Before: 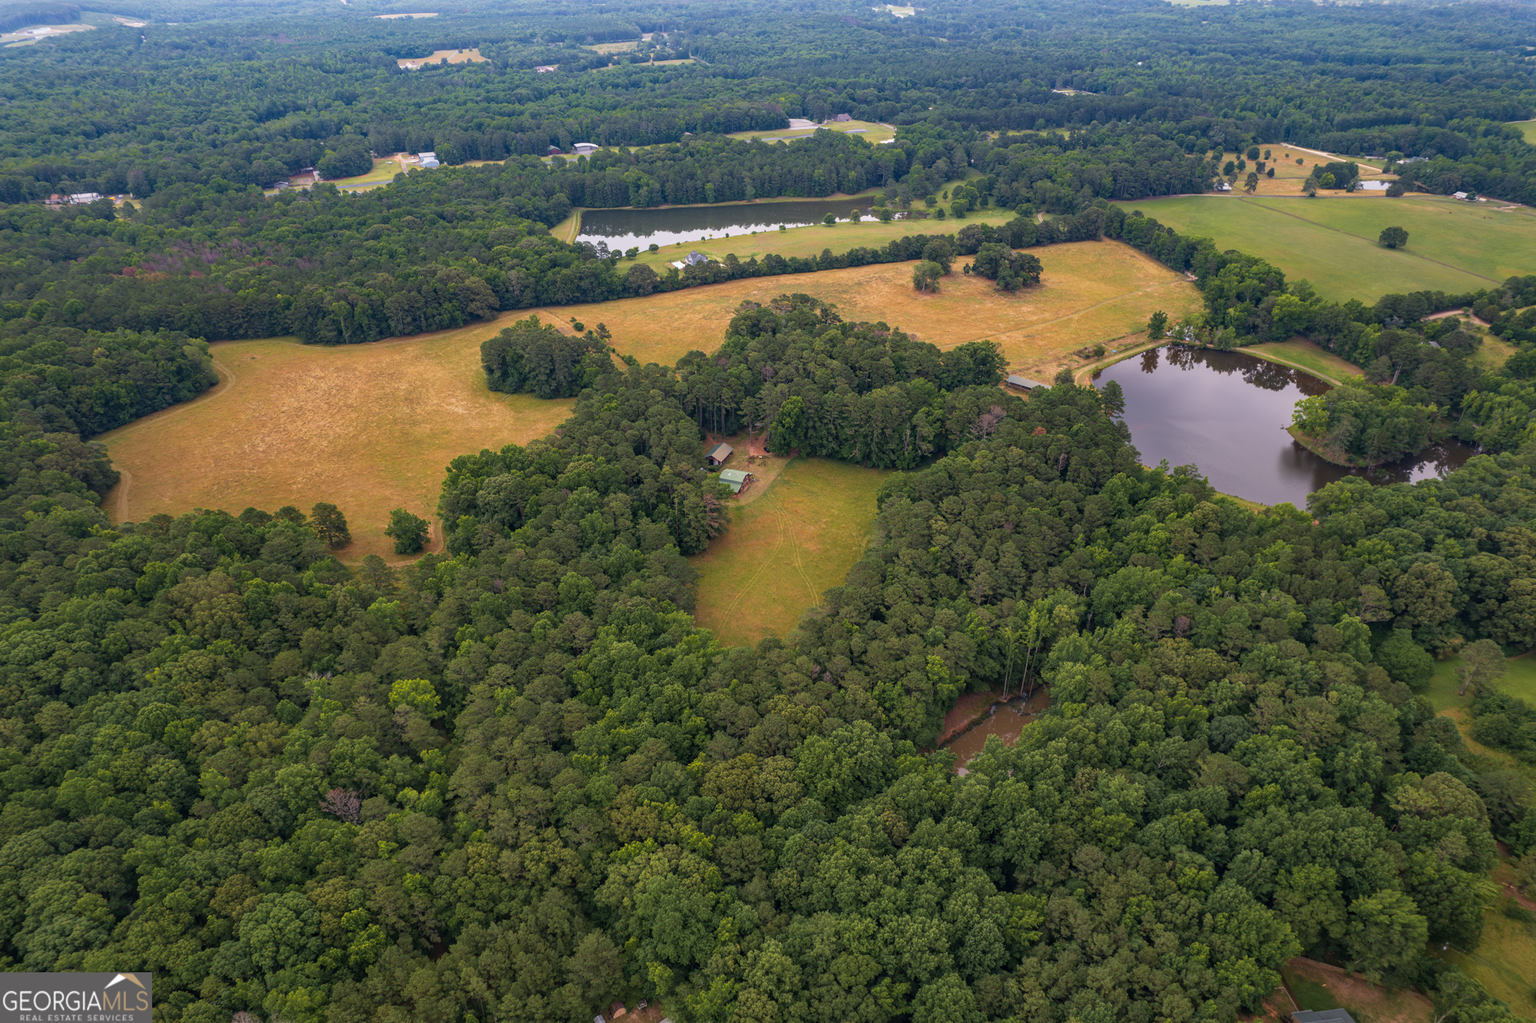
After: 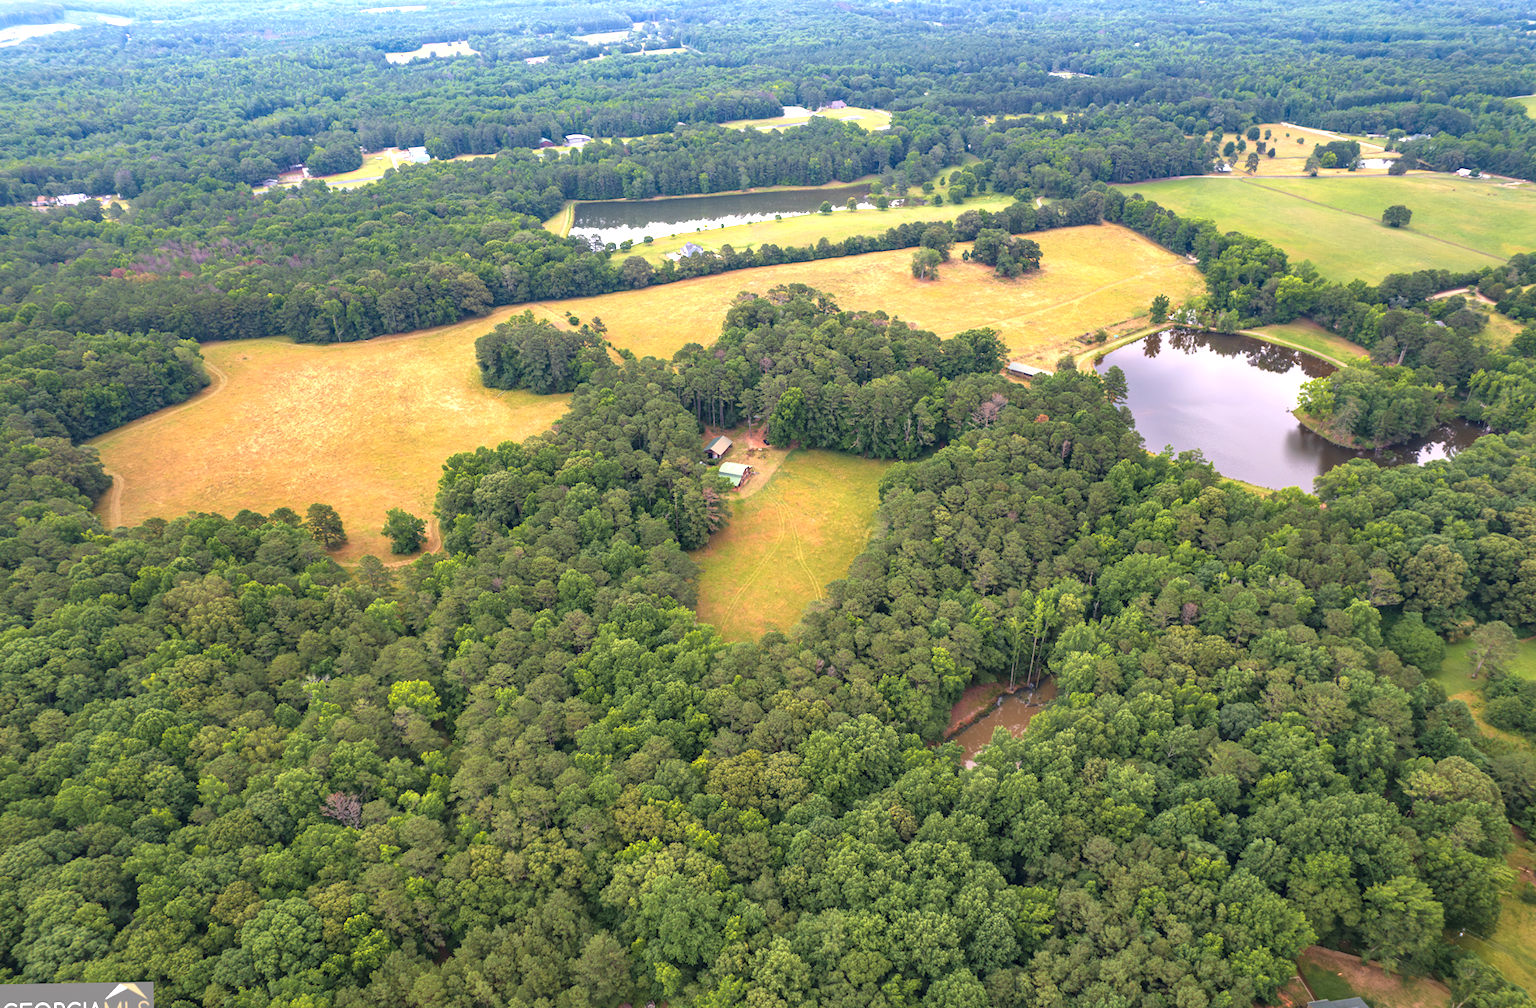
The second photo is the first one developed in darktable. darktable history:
exposure: black level correction 0, exposure 1.3 EV, compensate highlight preservation false
rotate and perspective: rotation -1°, crop left 0.011, crop right 0.989, crop top 0.025, crop bottom 0.975
